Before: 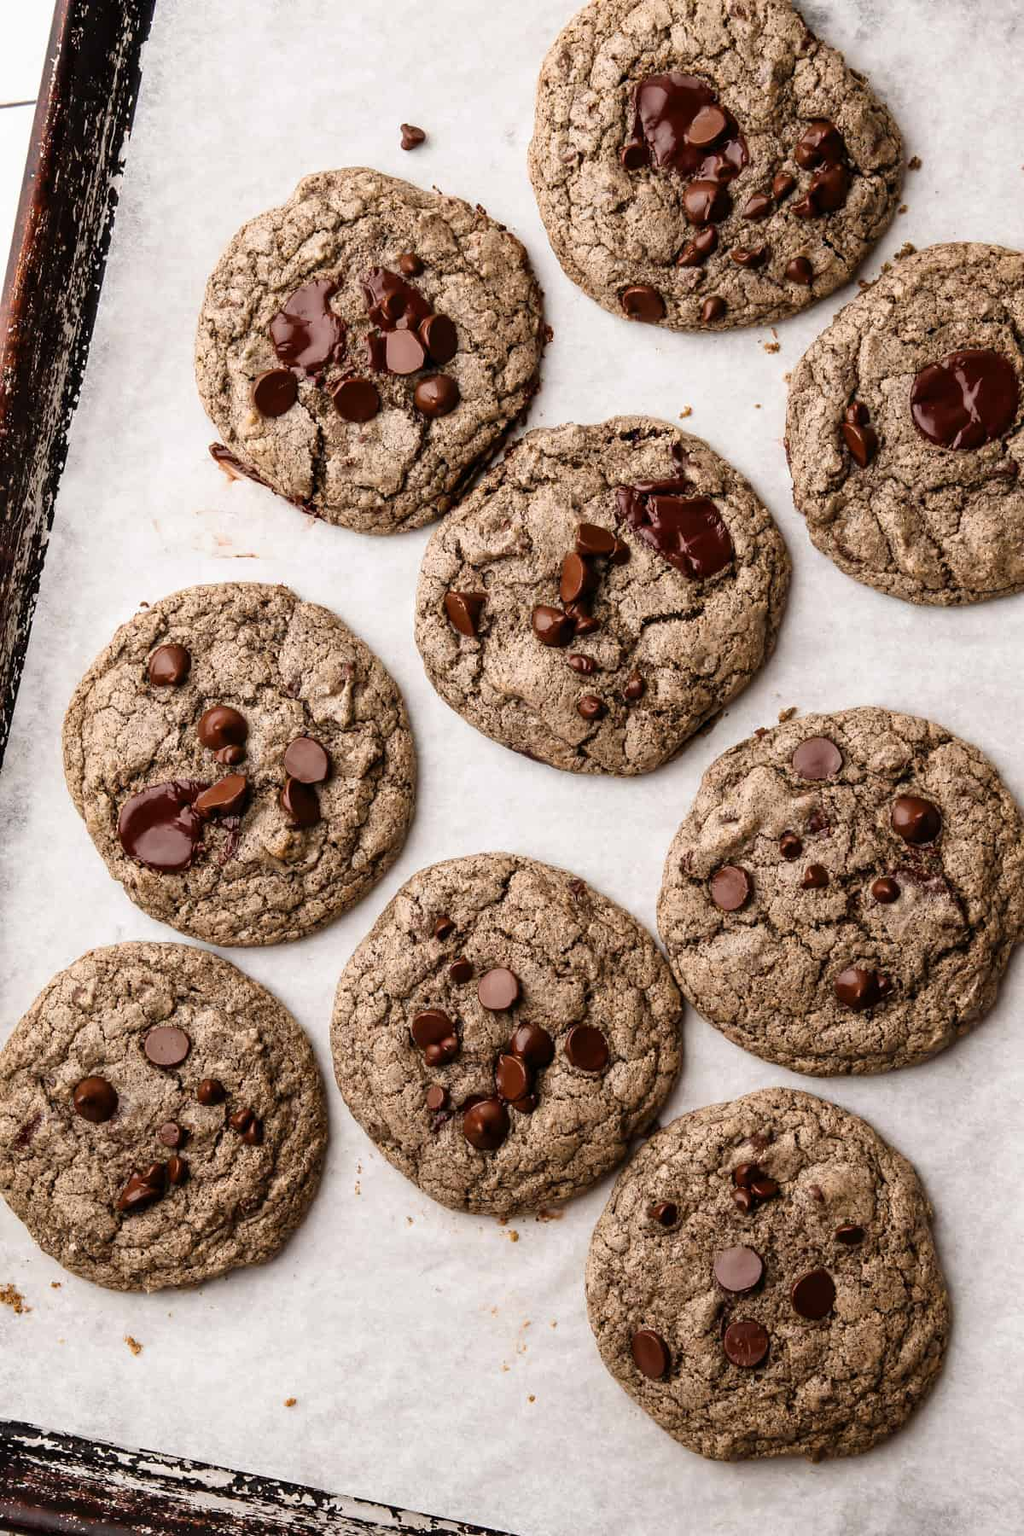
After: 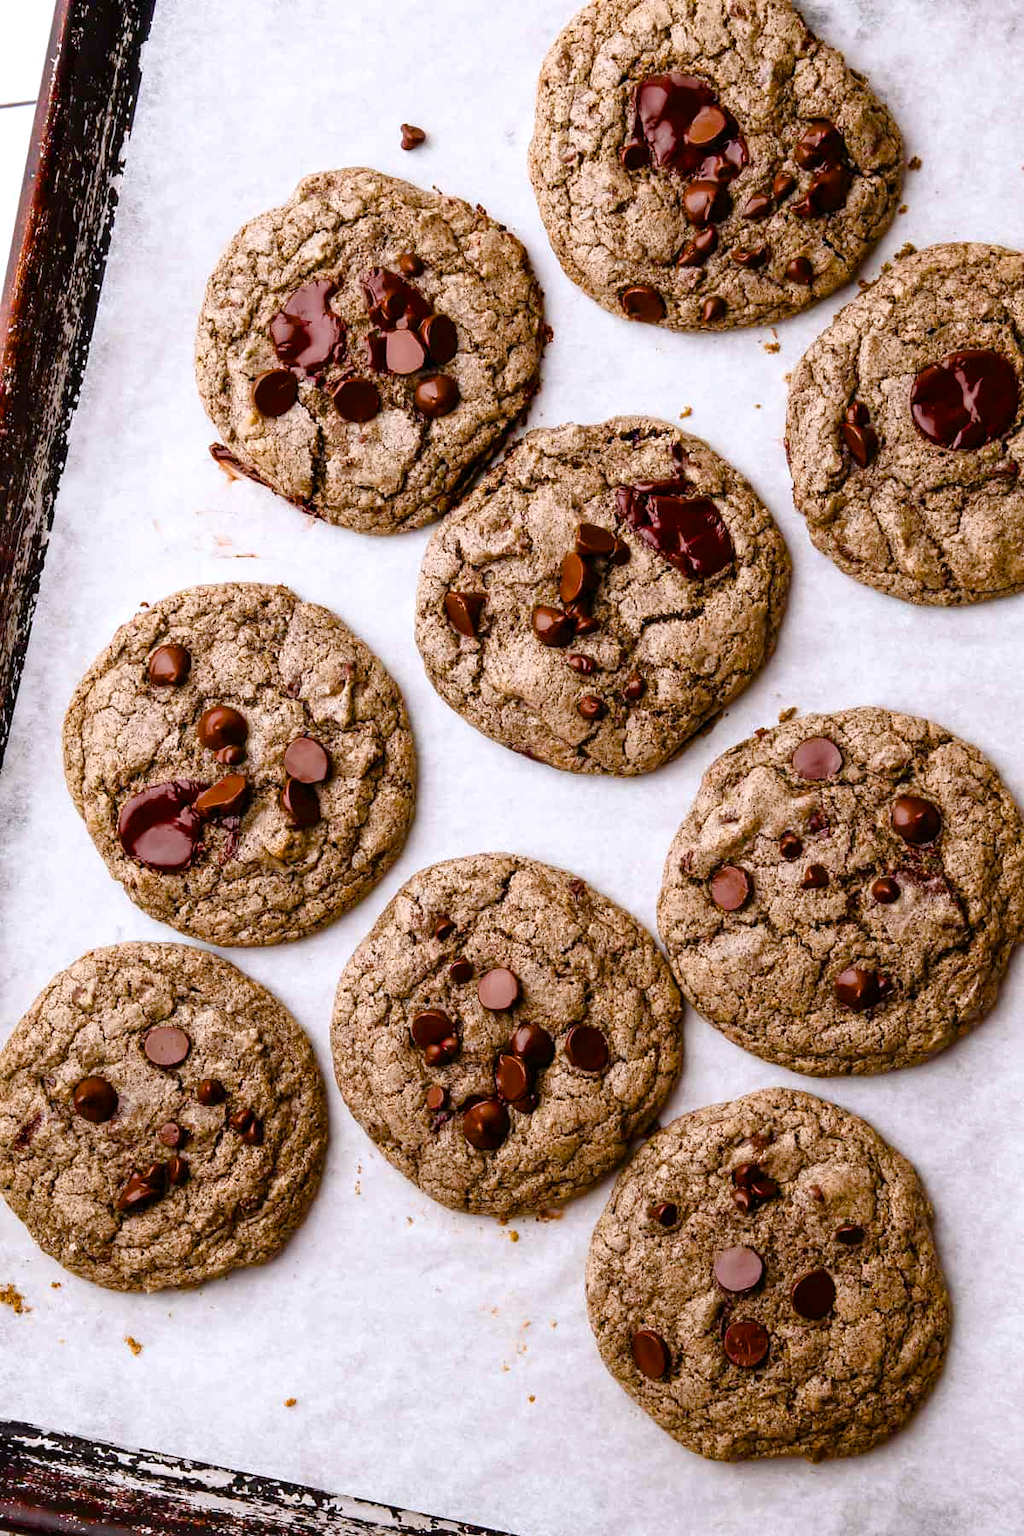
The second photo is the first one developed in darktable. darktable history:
white balance: red 0.984, blue 1.059
color balance rgb: perceptual saturation grading › global saturation 45%, perceptual saturation grading › highlights -25%, perceptual saturation grading › shadows 50%, perceptual brilliance grading › global brilliance 3%, global vibrance 3%
